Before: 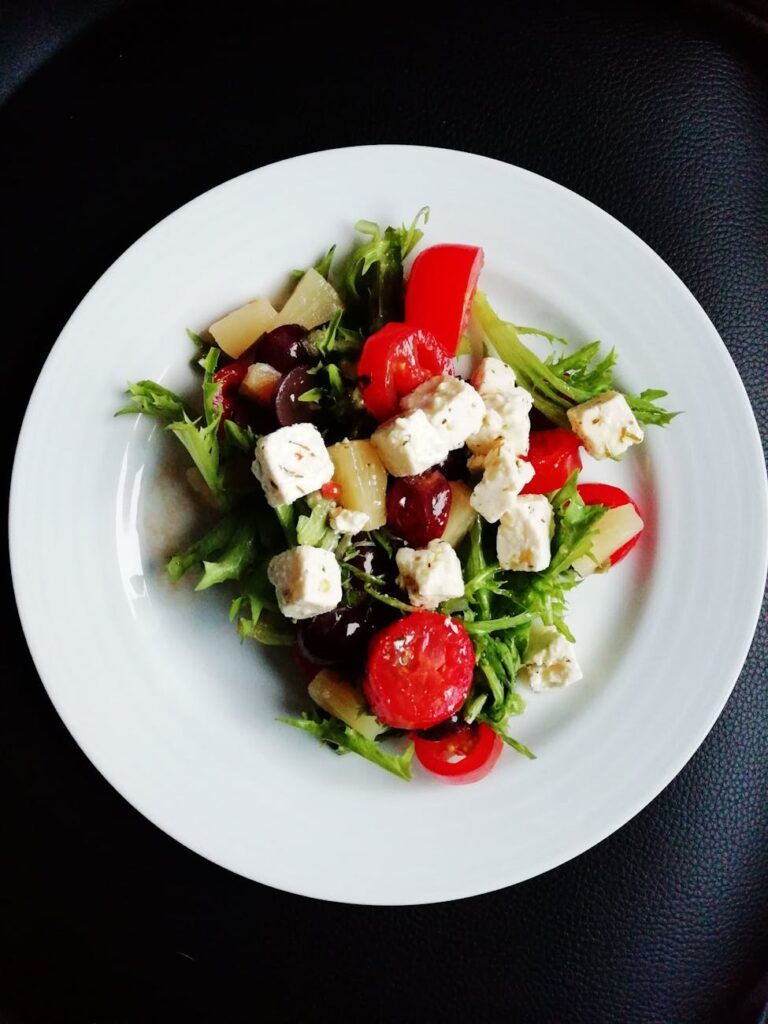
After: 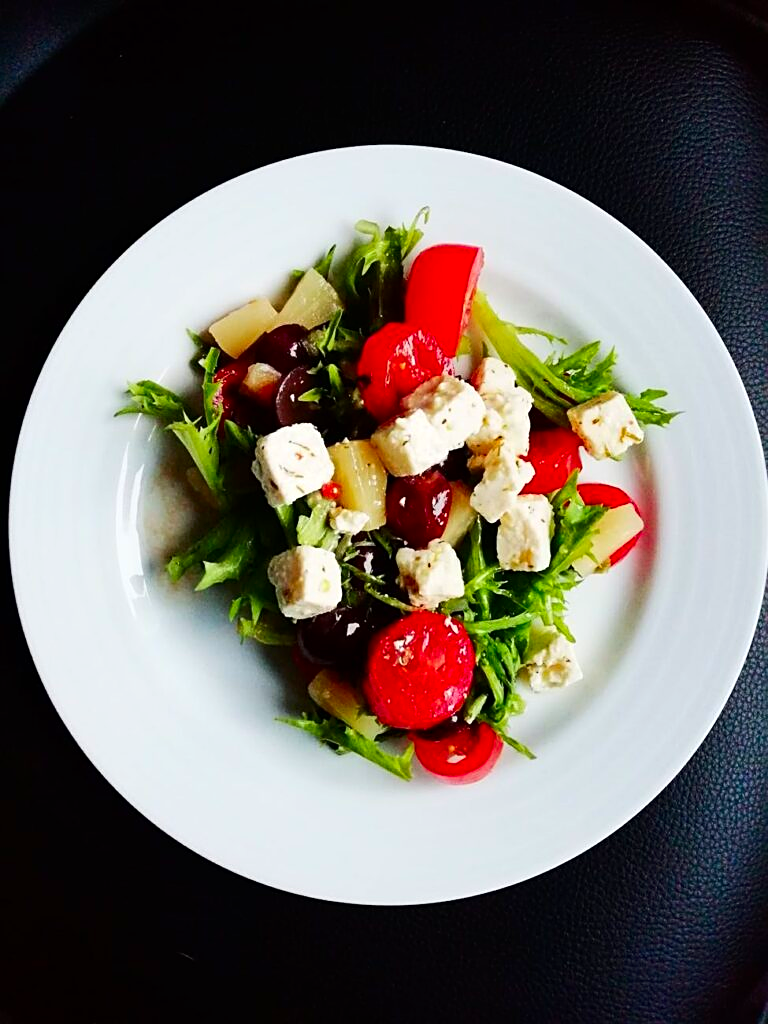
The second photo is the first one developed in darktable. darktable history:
sharpen: on, module defaults
contrast brightness saturation: contrast 0.156, saturation 0.332
